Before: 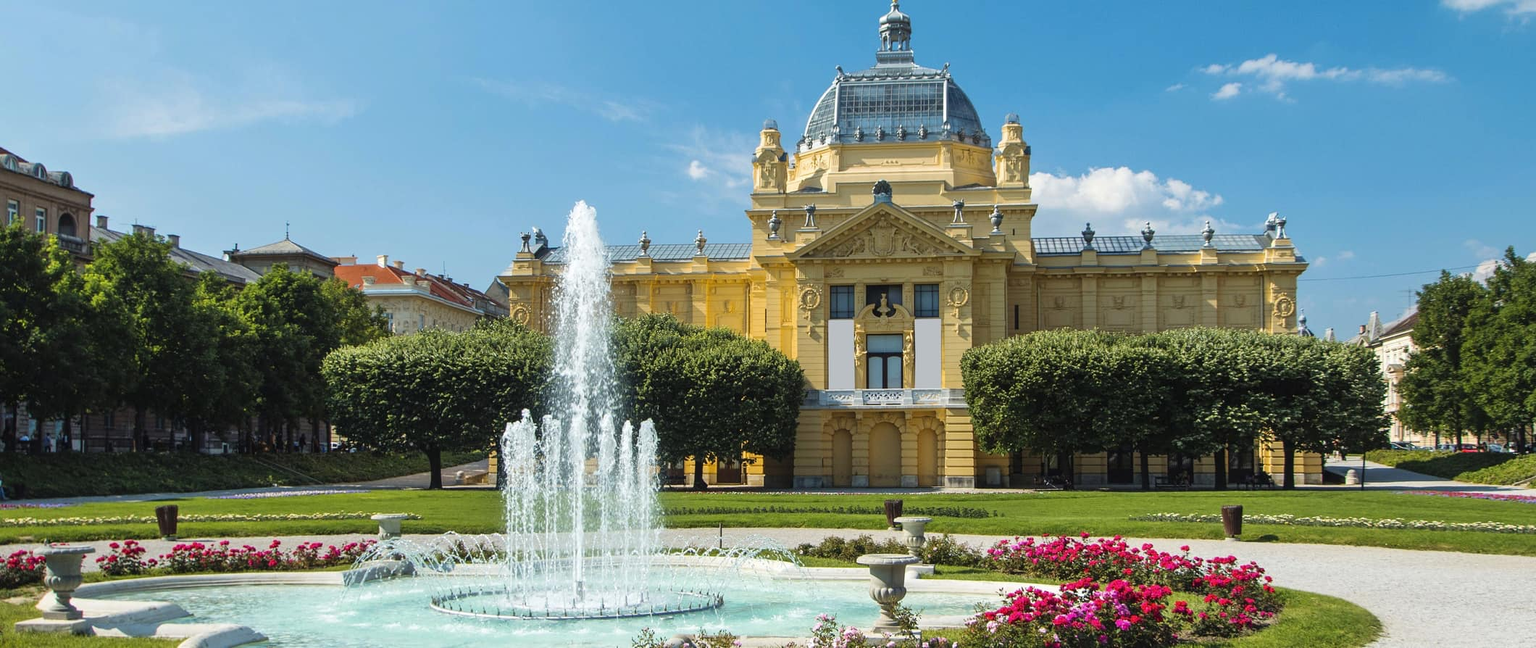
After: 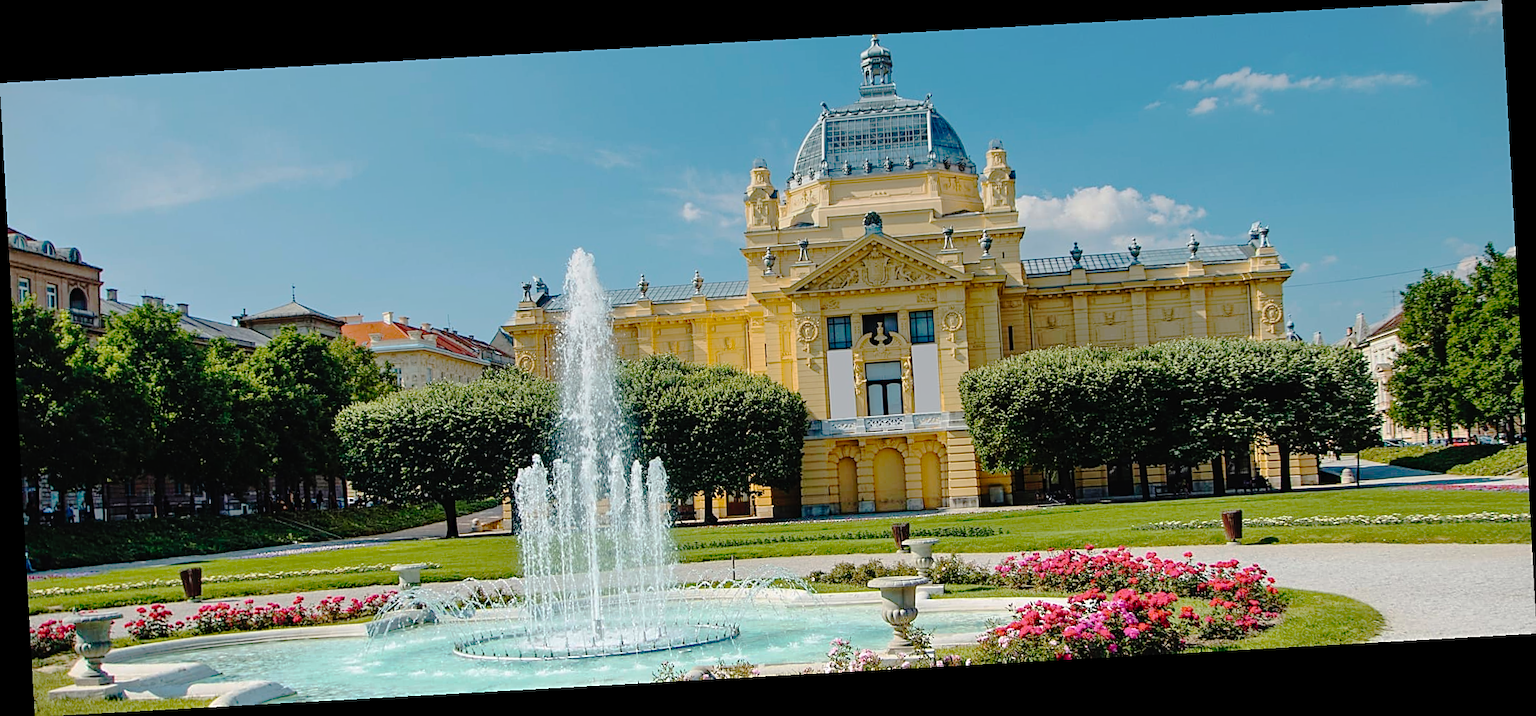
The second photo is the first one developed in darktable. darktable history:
exposure: exposure 0.081 EV, compensate highlight preservation false
rotate and perspective: rotation -3.18°, automatic cropping off
haze removal: compatibility mode true, adaptive false
vignetting: fall-off start 100%, brightness -0.282, width/height ratio 1.31
tone curve: curves: ch0 [(0, 0) (0.003, 0.019) (0.011, 0.019) (0.025, 0.023) (0.044, 0.032) (0.069, 0.046) (0.1, 0.073) (0.136, 0.129) (0.177, 0.207) (0.224, 0.295) (0.277, 0.394) (0.335, 0.48) (0.399, 0.524) (0.468, 0.575) (0.543, 0.628) (0.623, 0.684) (0.709, 0.739) (0.801, 0.808) (0.898, 0.9) (1, 1)], preserve colors none
graduated density: rotation 5.63°, offset 76.9
sharpen: on, module defaults
